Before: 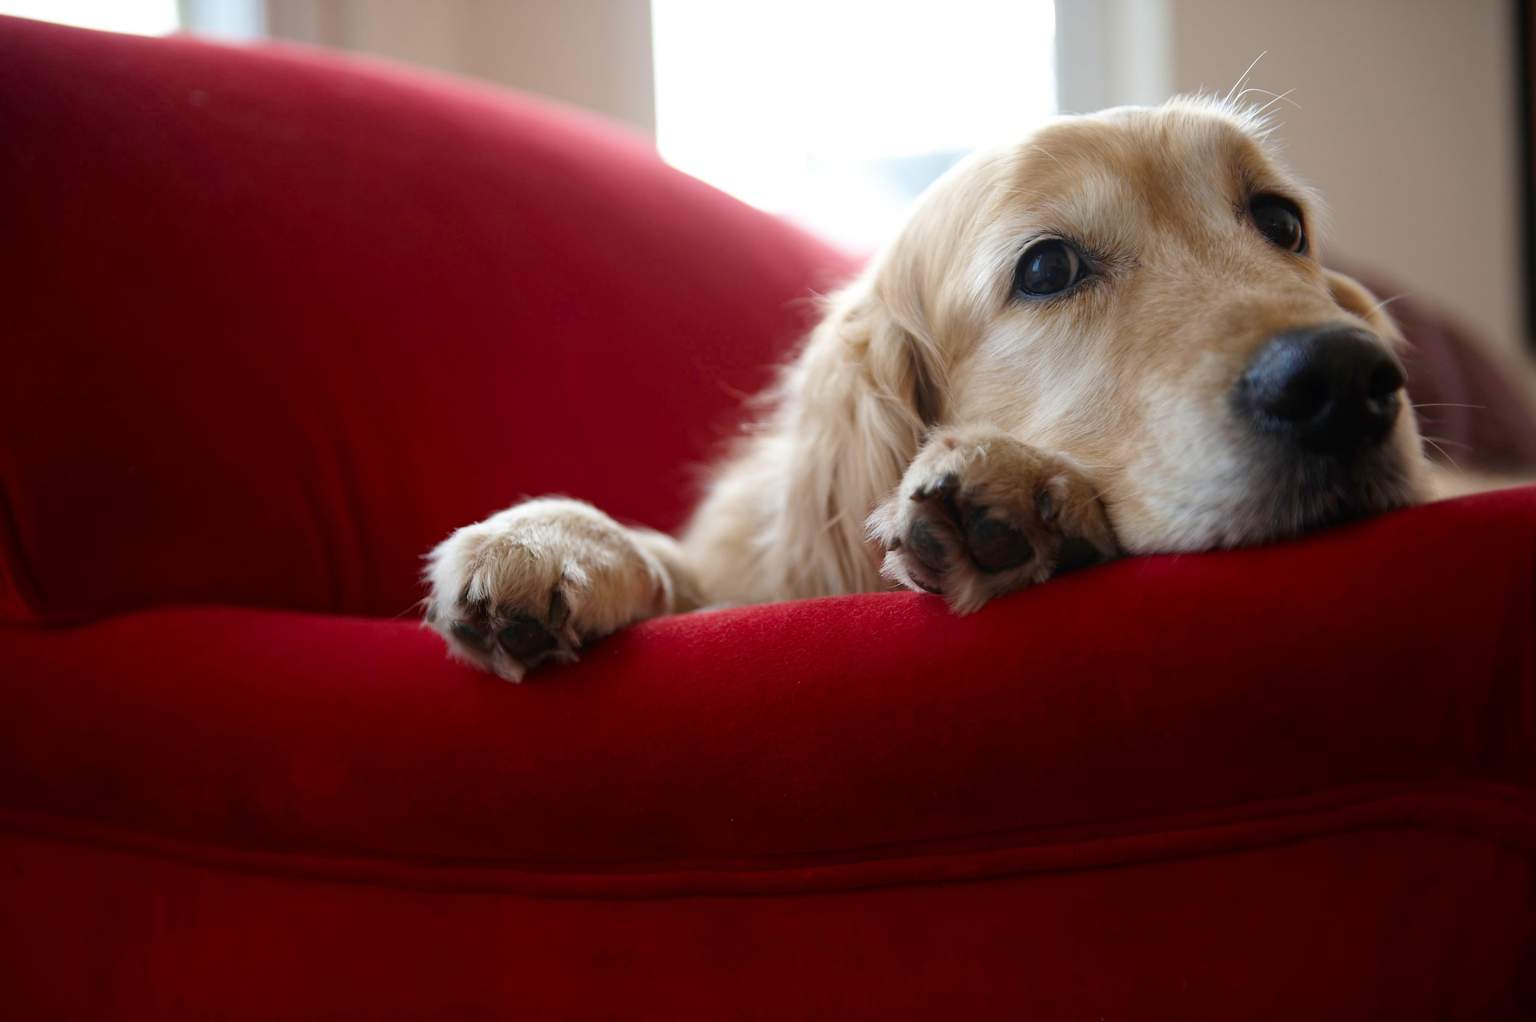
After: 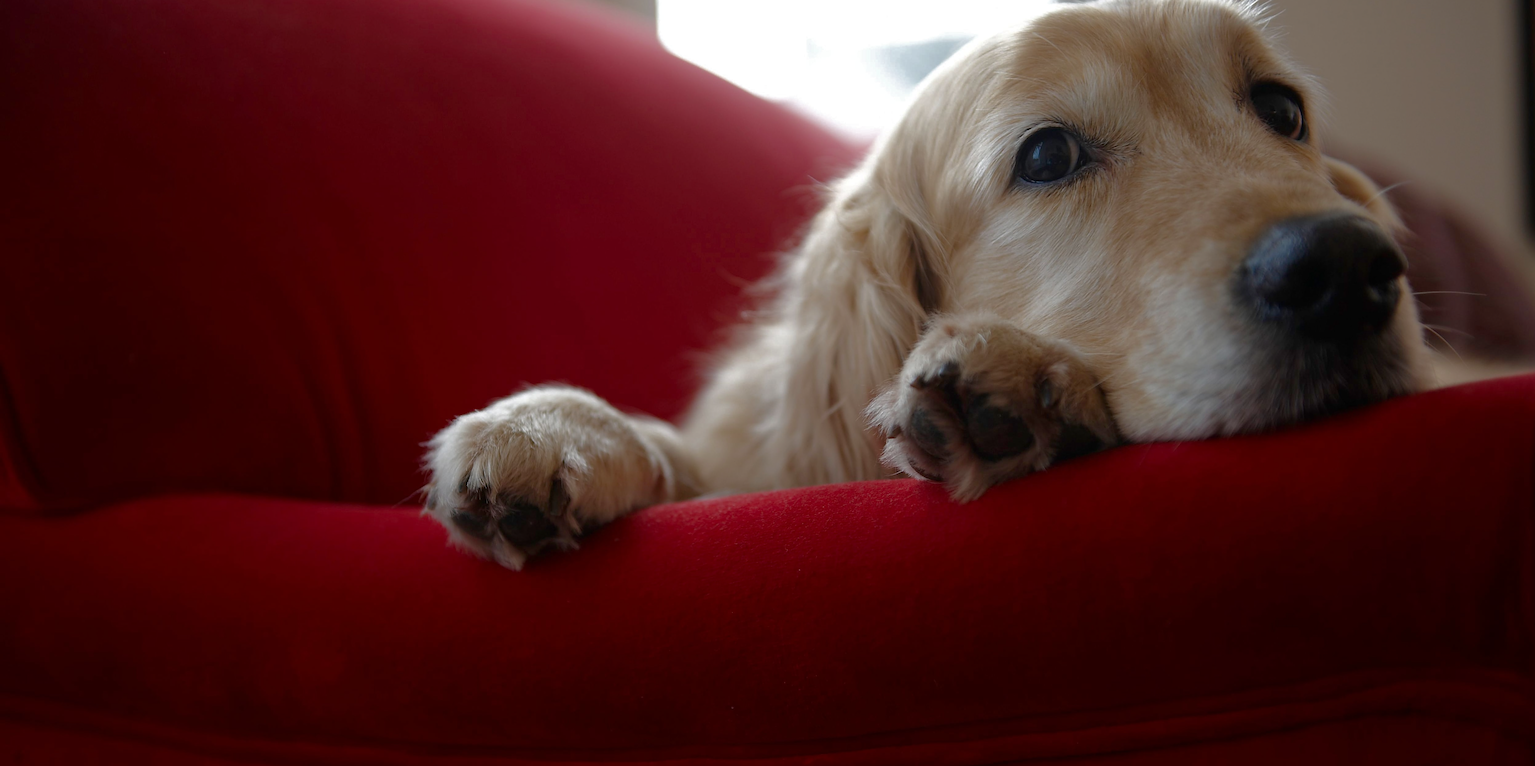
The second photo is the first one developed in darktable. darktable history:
white balance: emerald 1
sharpen: on, module defaults
base curve: curves: ch0 [(0, 0) (0.841, 0.609) (1, 1)]
crop: top 11.038%, bottom 13.962%
